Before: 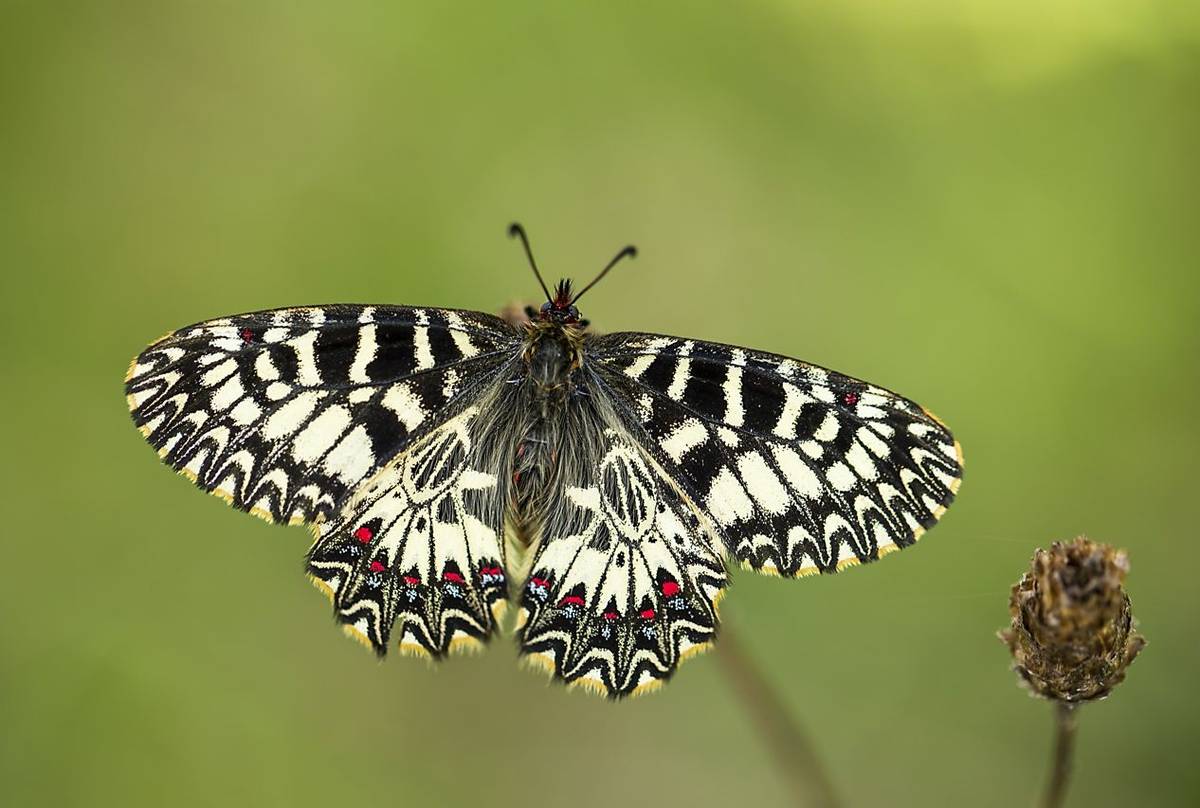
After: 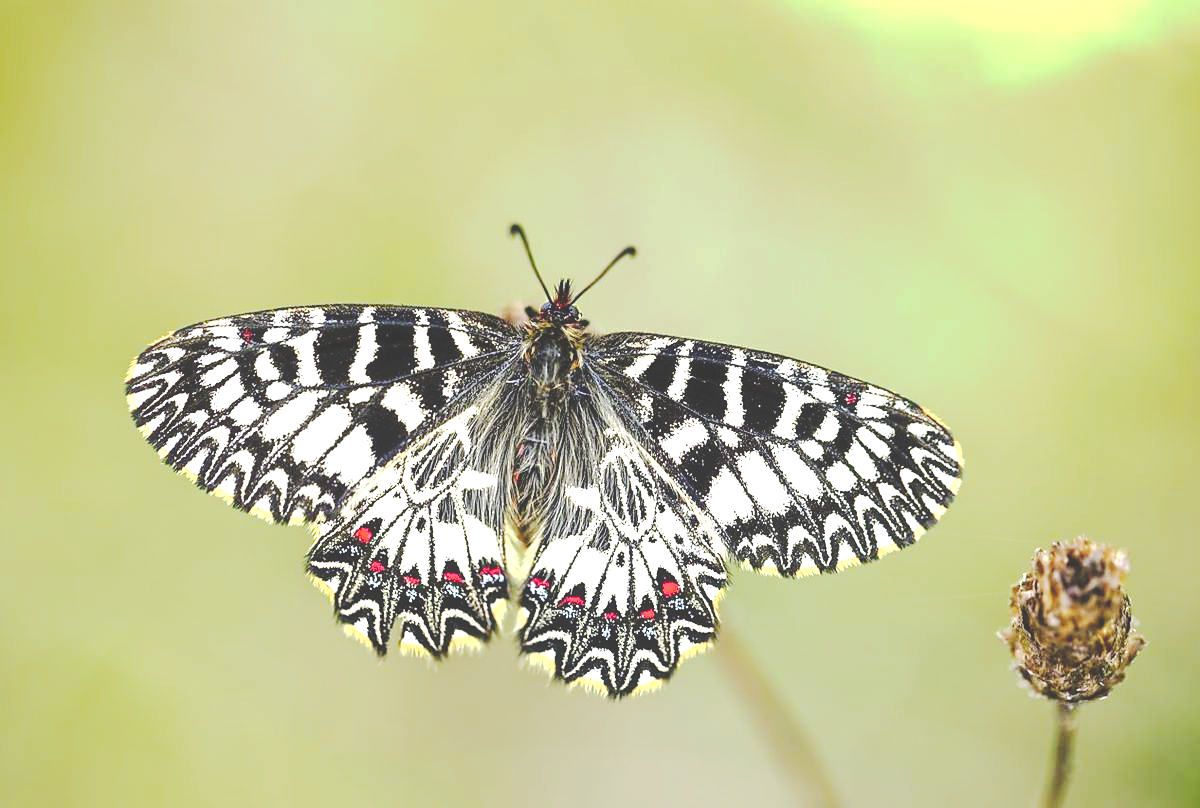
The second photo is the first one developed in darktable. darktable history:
white balance: red 1.004, blue 1.096
tone curve: curves: ch0 [(0, 0) (0.003, 0.219) (0.011, 0.219) (0.025, 0.223) (0.044, 0.226) (0.069, 0.232) (0.1, 0.24) (0.136, 0.245) (0.177, 0.257) (0.224, 0.281) (0.277, 0.324) (0.335, 0.392) (0.399, 0.484) (0.468, 0.585) (0.543, 0.672) (0.623, 0.741) (0.709, 0.788) (0.801, 0.835) (0.898, 0.878) (1, 1)], preserve colors none
exposure: black level correction 0, exposure 1.1 EV, compensate exposure bias true, compensate highlight preservation false
